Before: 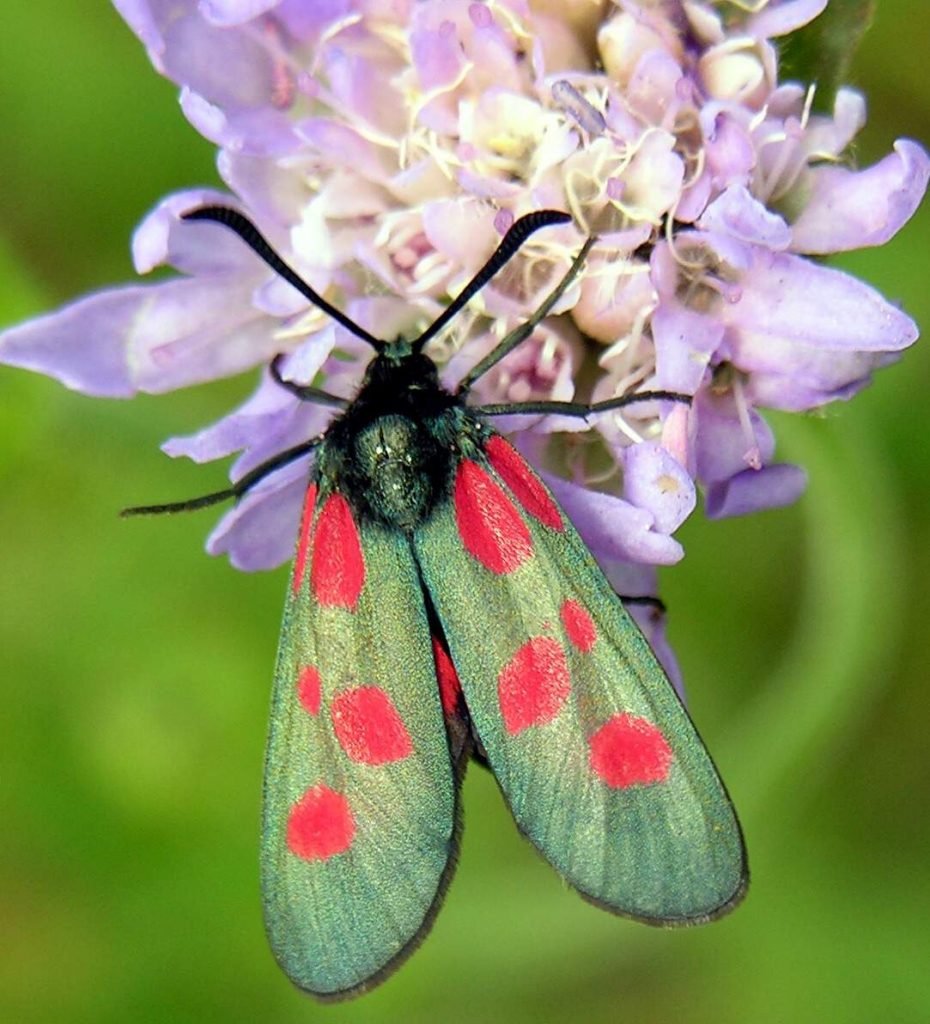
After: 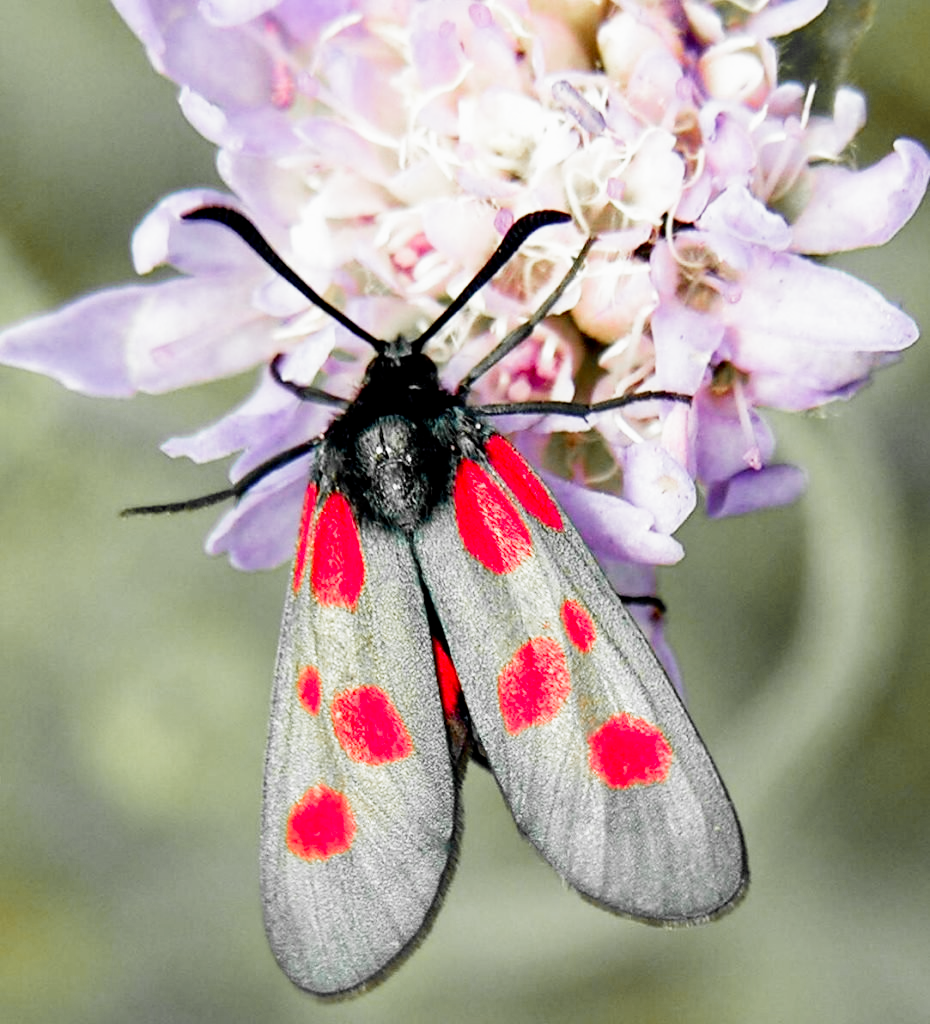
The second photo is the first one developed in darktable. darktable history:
color zones: curves: ch1 [(0, 0.679) (0.143, 0.647) (0.286, 0.261) (0.378, -0.011) (0.571, 0.396) (0.714, 0.399) (0.857, 0.406) (1, 0.679)]
filmic rgb: middle gray luminance 12.99%, black relative exposure -10.09 EV, white relative exposure 3.47 EV, target black luminance 0%, hardness 5.8, latitude 45.03%, contrast 1.226, highlights saturation mix 3.61%, shadows ↔ highlights balance 26.47%, add noise in highlights 0.001, preserve chrominance no, color science v3 (2019), use custom middle-gray values true, contrast in highlights soft
